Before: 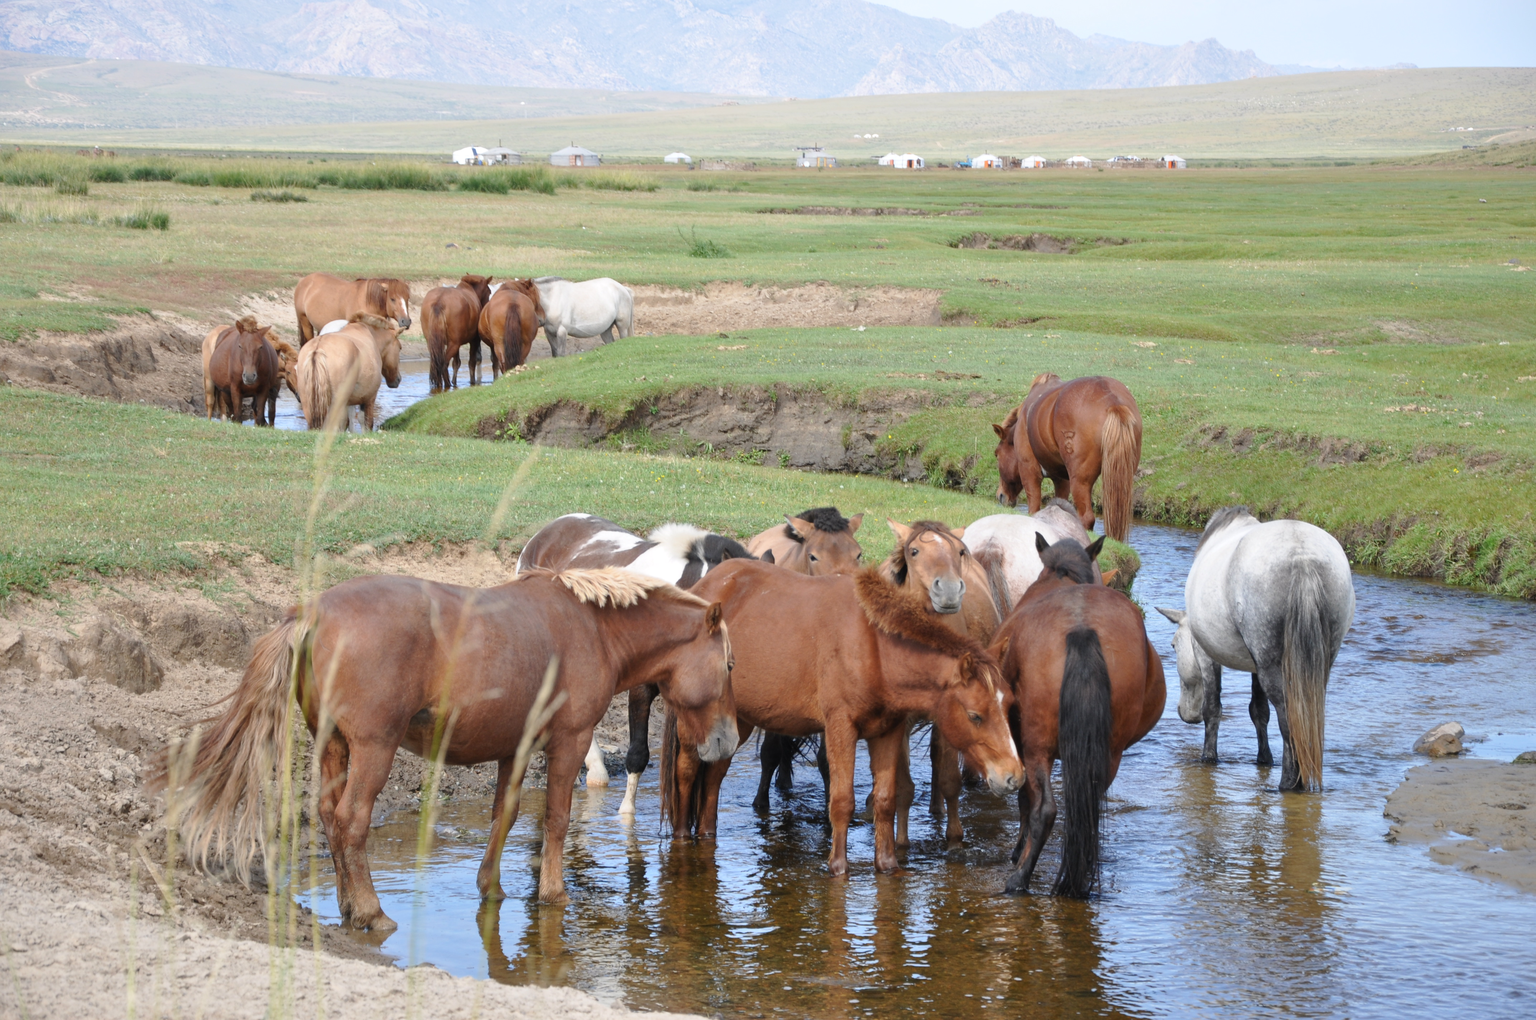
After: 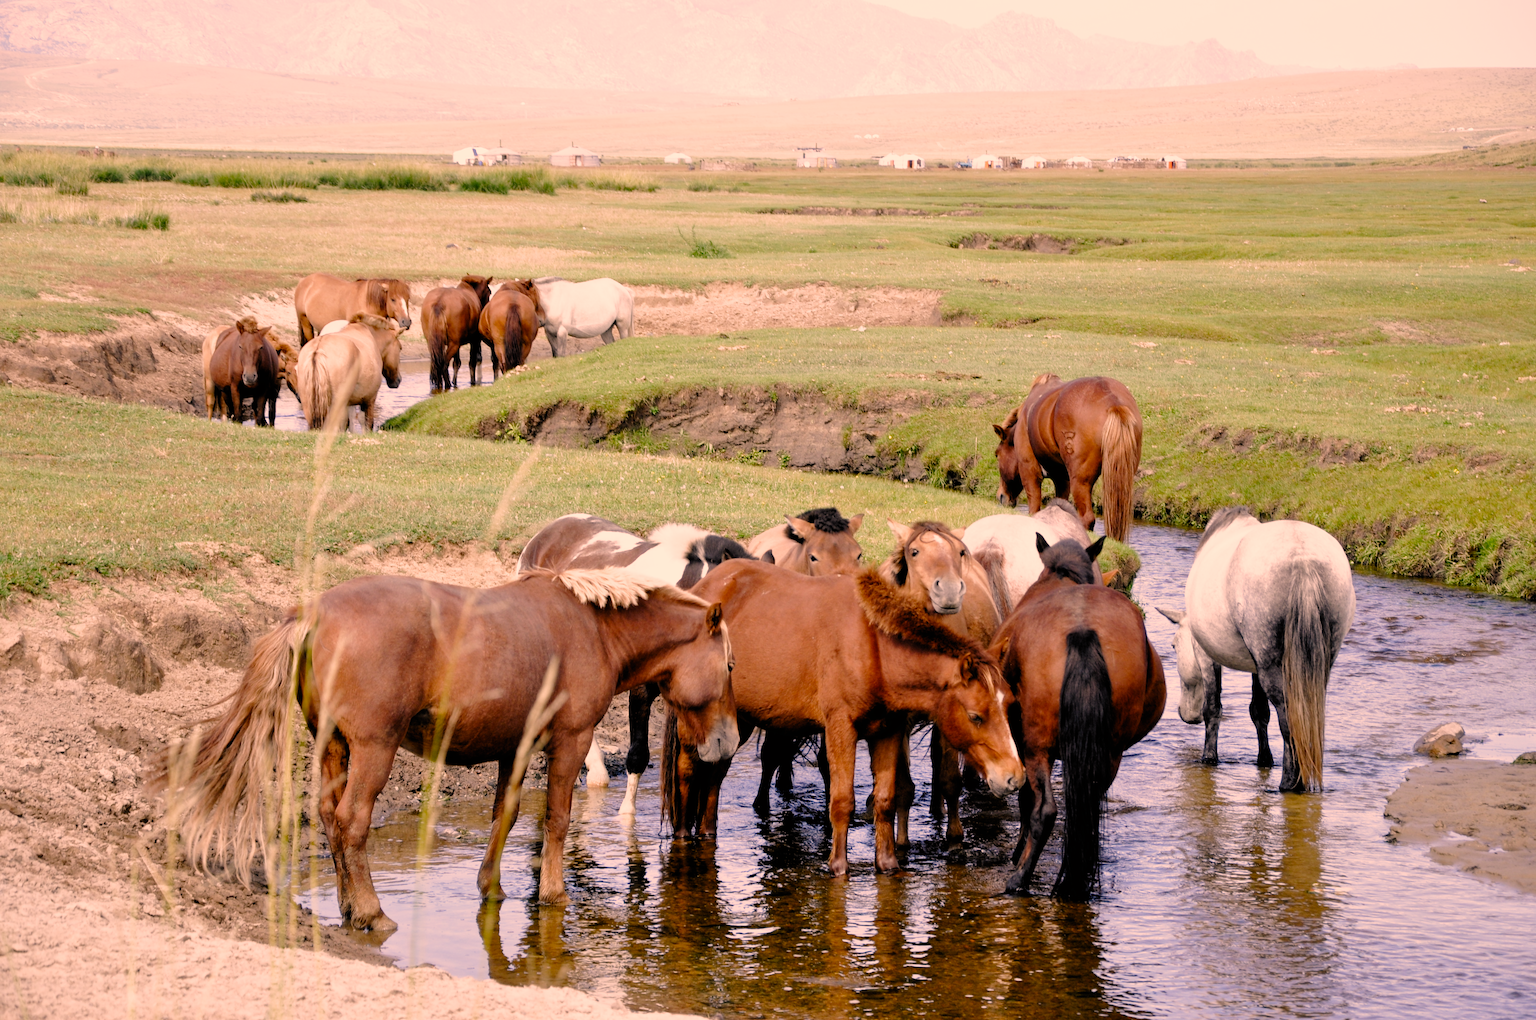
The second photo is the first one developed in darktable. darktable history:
color correction: highlights a* 21.22, highlights b* 19.82
filmic rgb: black relative exposure -3.68 EV, white relative exposure 2.75 EV, dynamic range scaling -4.69%, hardness 3.04, add noise in highlights 0.001, preserve chrominance no, color science v4 (2020), iterations of high-quality reconstruction 10
